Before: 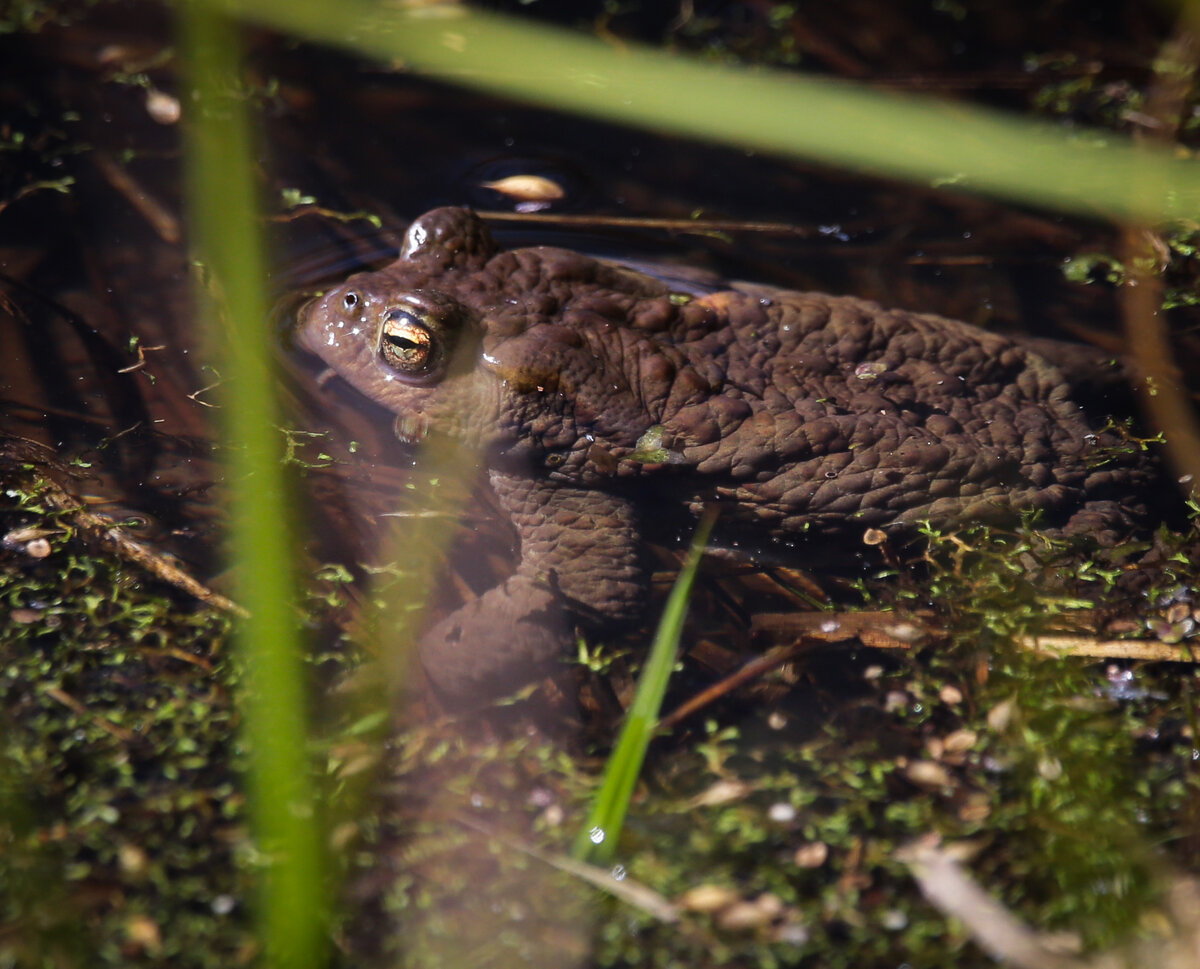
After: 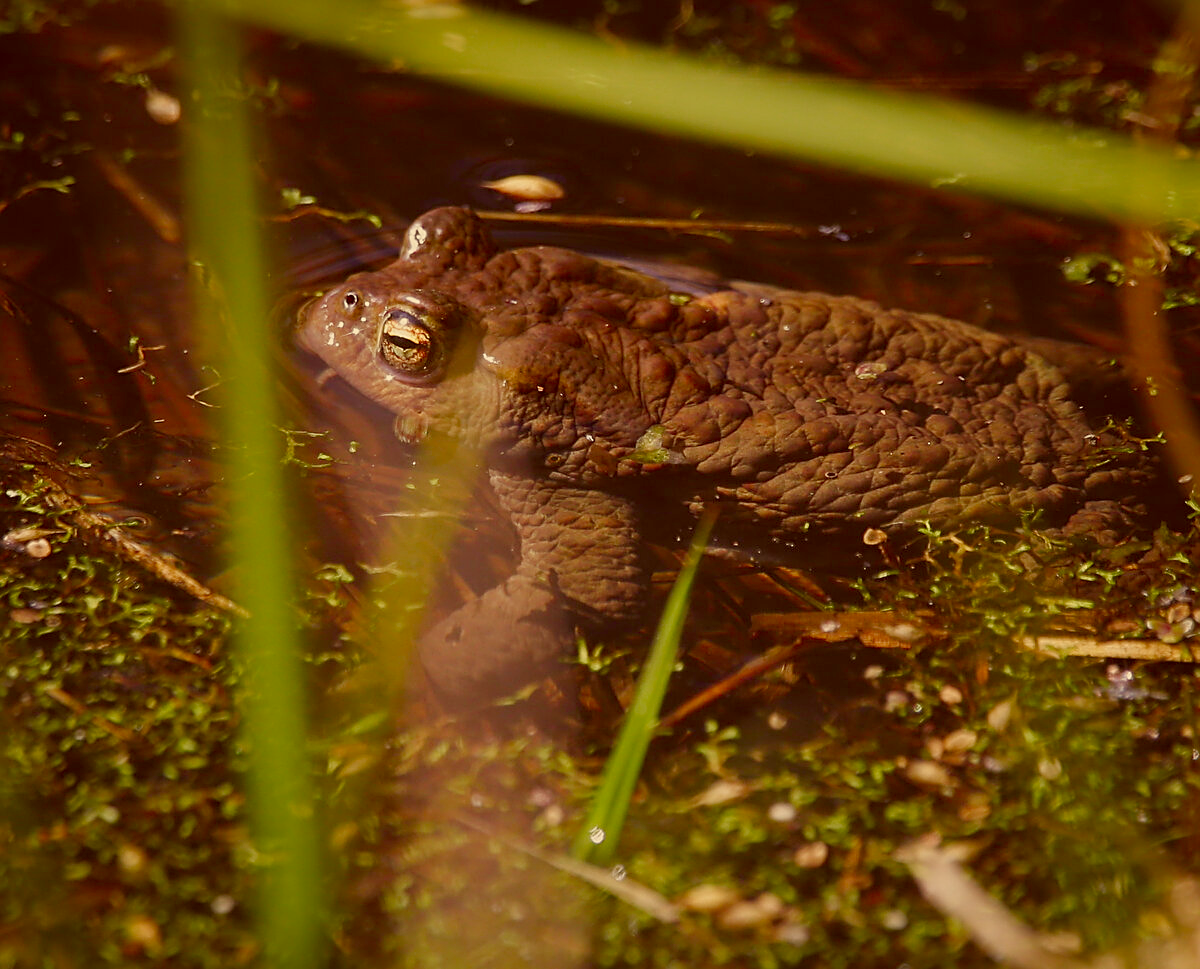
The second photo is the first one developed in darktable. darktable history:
sharpen: on, module defaults
color correction: highlights a* 1.12, highlights b* 24.26, shadows a* 15.58, shadows b* 24.26
color balance rgb: shadows lift › chroma 1%, shadows lift › hue 113°, highlights gain › chroma 0.2%, highlights gain › hue 333°, perceptual saturation grading › global saturation 20%, perceptual saturation grading › highlights -50%, perceptual saturation grading › shadows 25%, contrast -20%
